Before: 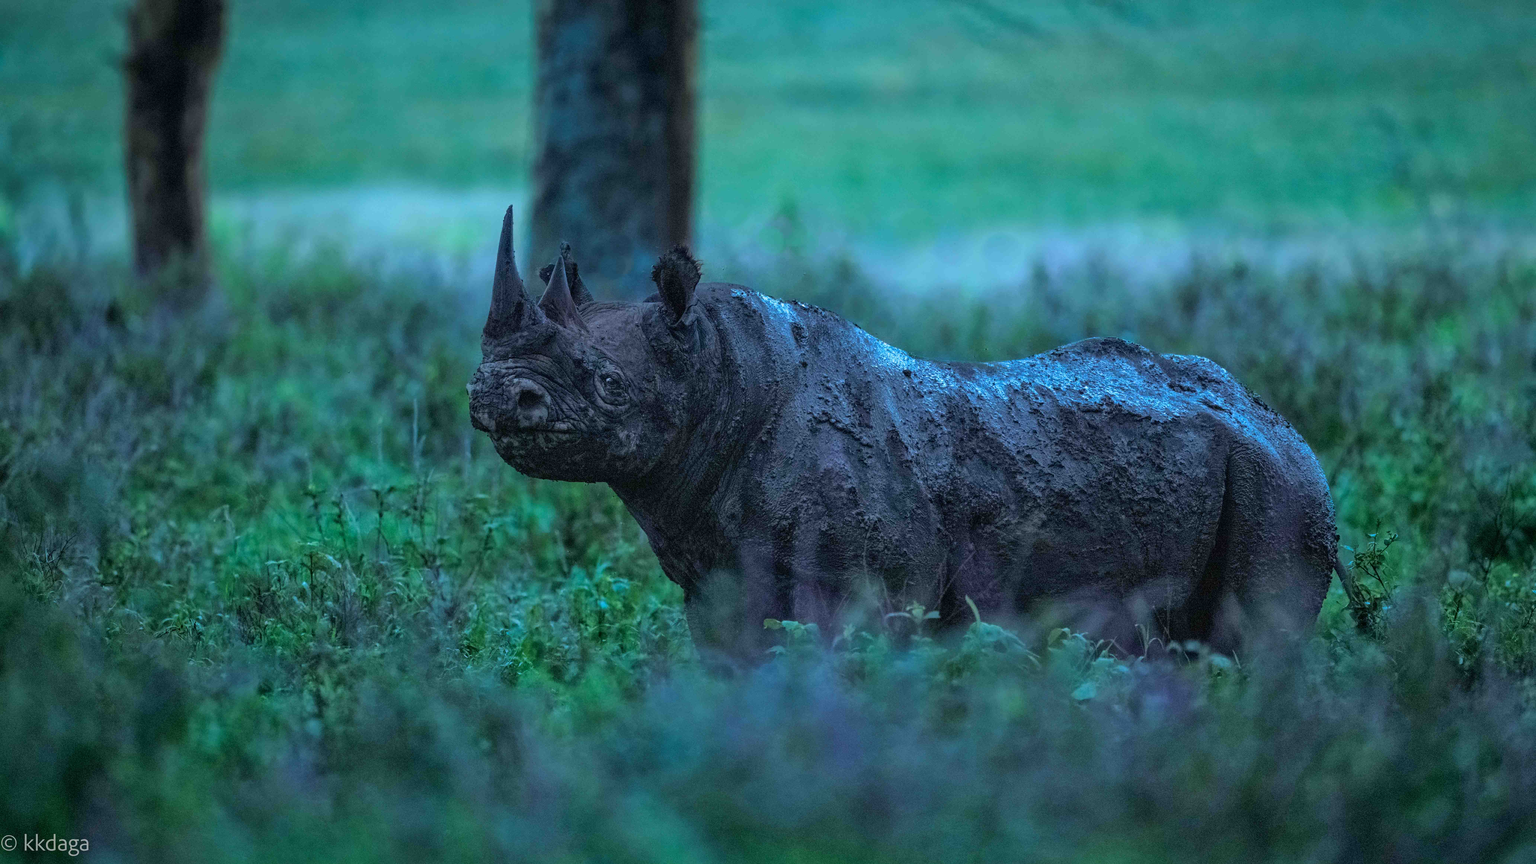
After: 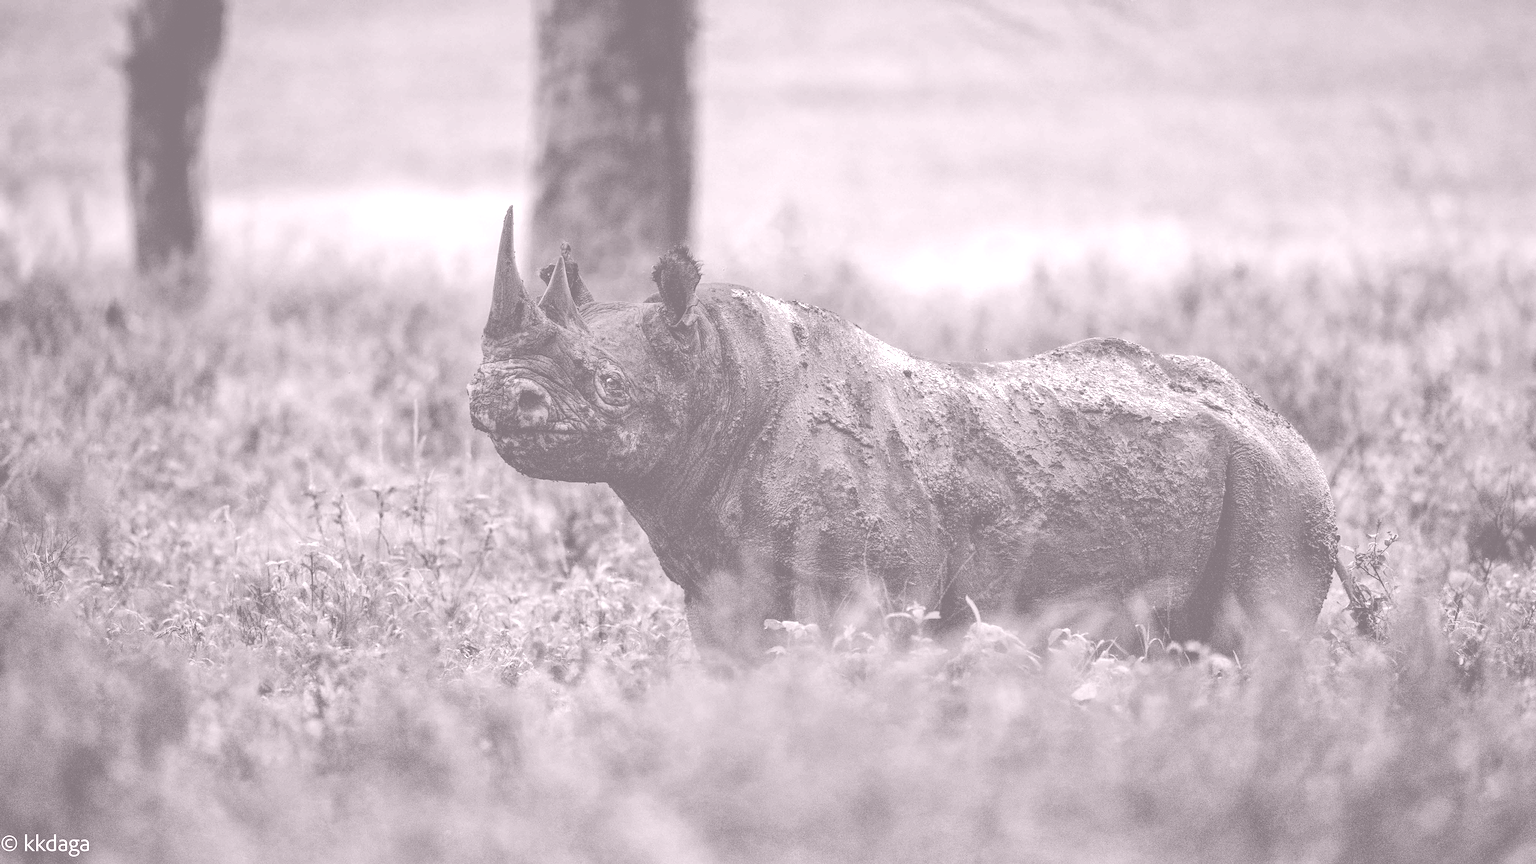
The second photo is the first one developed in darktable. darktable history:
filmic rgb: black relative exposure -5.83 EV, white relative exposure 3.4 EV, hardness 3.68
colorize: hue 25.2°, saturation 83%, source mix 82%, lightness 79%, version 1
graduated density: on, module defaults
sharpen: on, module defaults
